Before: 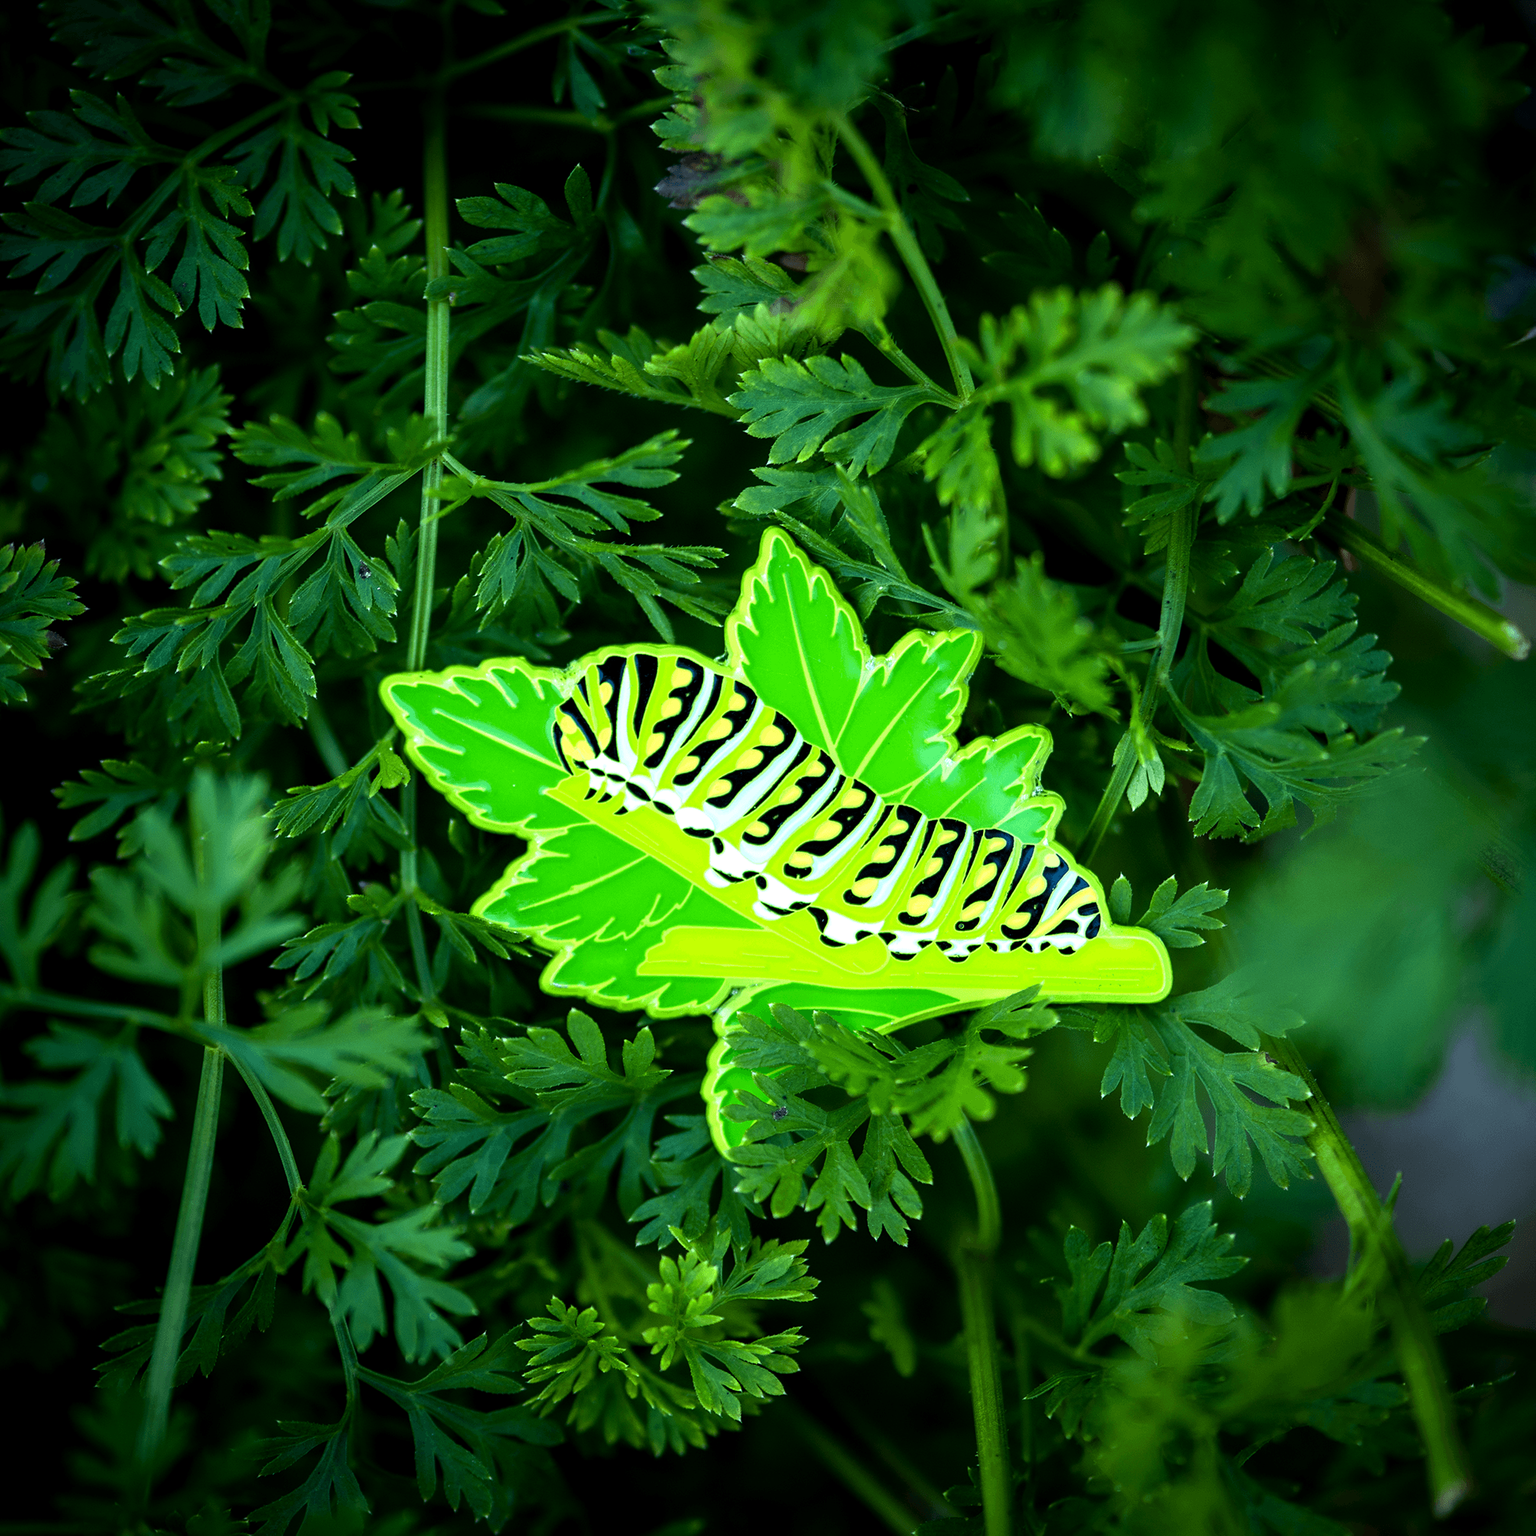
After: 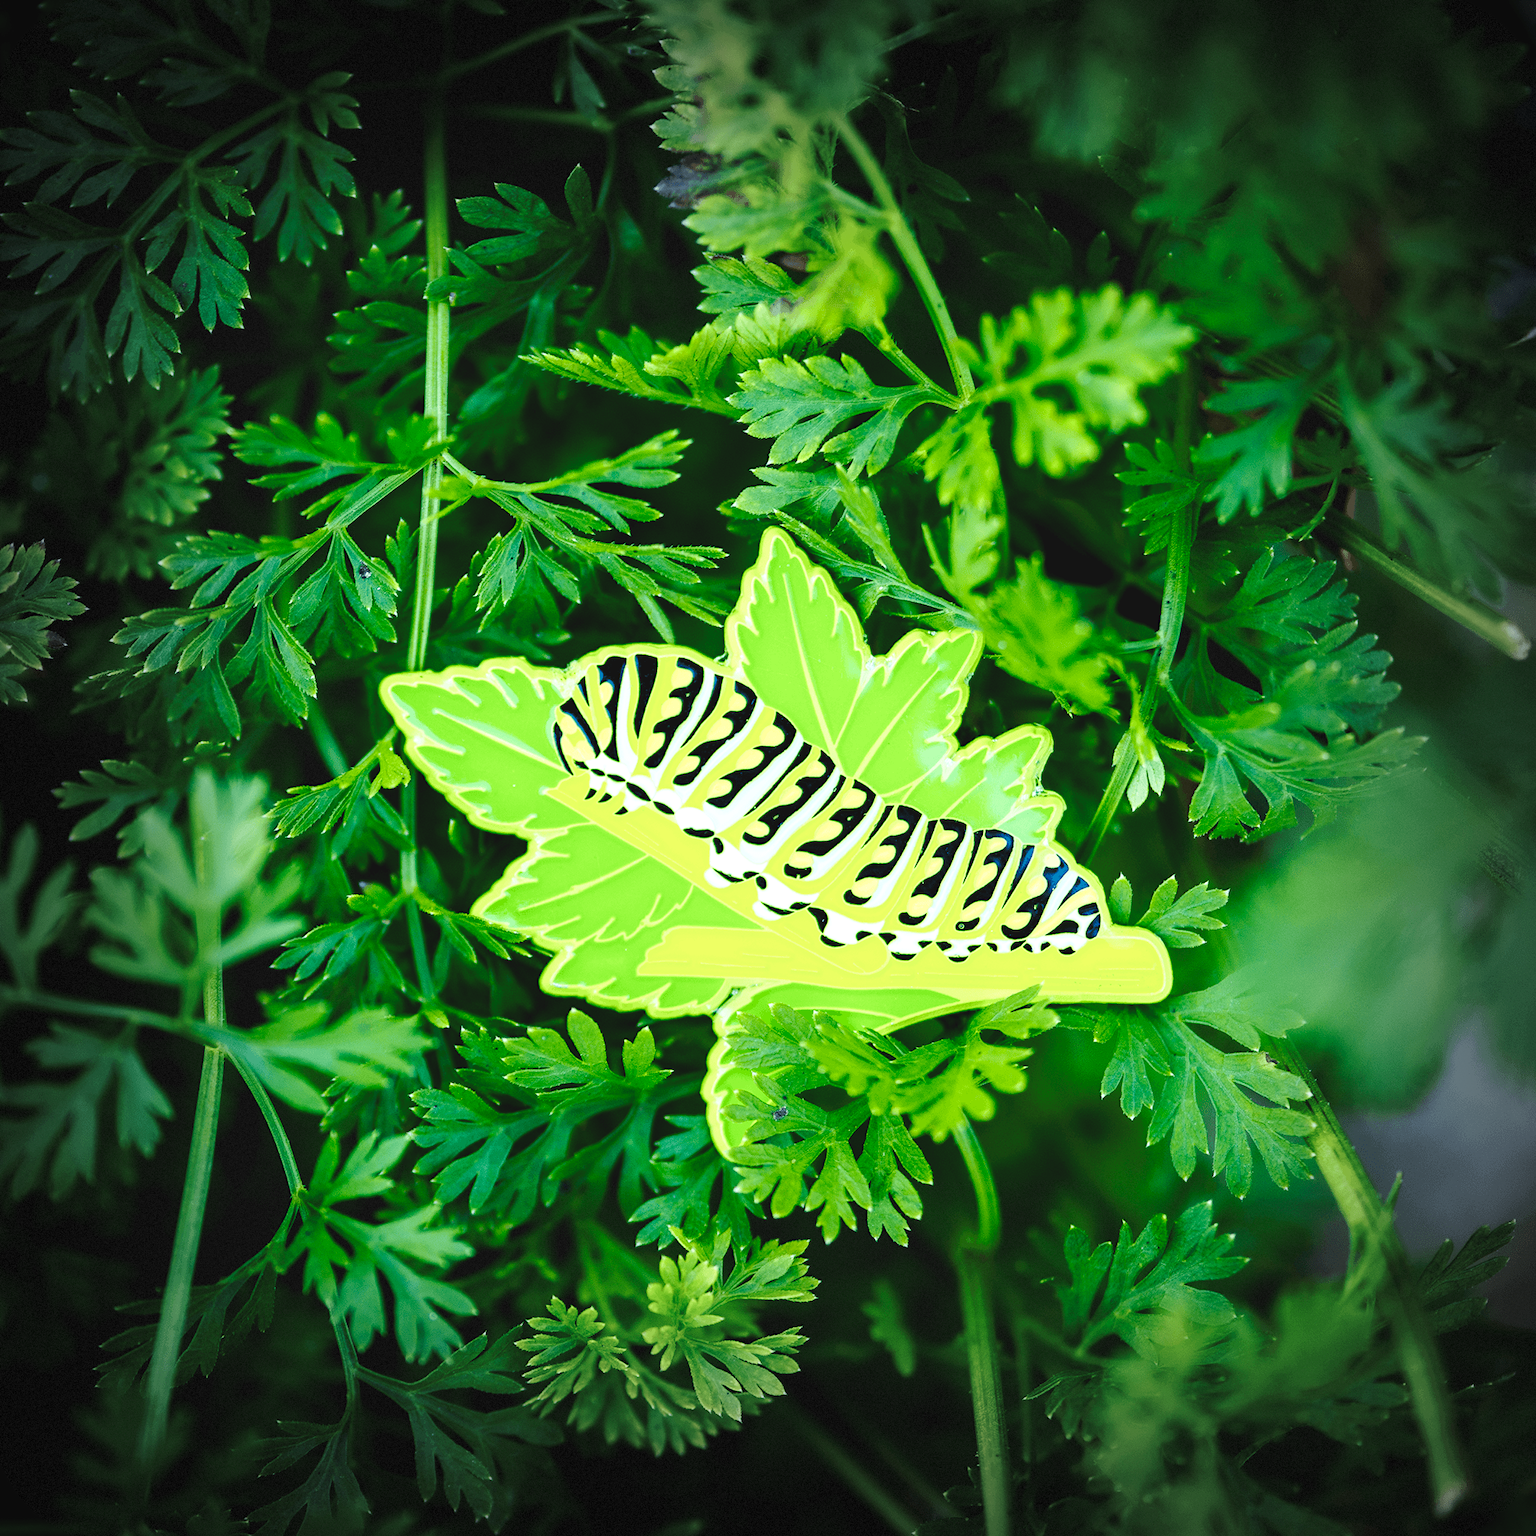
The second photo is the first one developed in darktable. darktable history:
base curve: curves: ch0 [(0, 0.007) (0.028, 0.063) (0.121, 0.311) (0.46, 0.743) (0.859, 0.957) (1, 1)], preserve colors none
vignetting: fall-off start 53.79%, automatic ratio true, width/height ratio 1.315, shape 0.219, dithering 8-bit output
contrast brightness saturation: saturation 0.097
